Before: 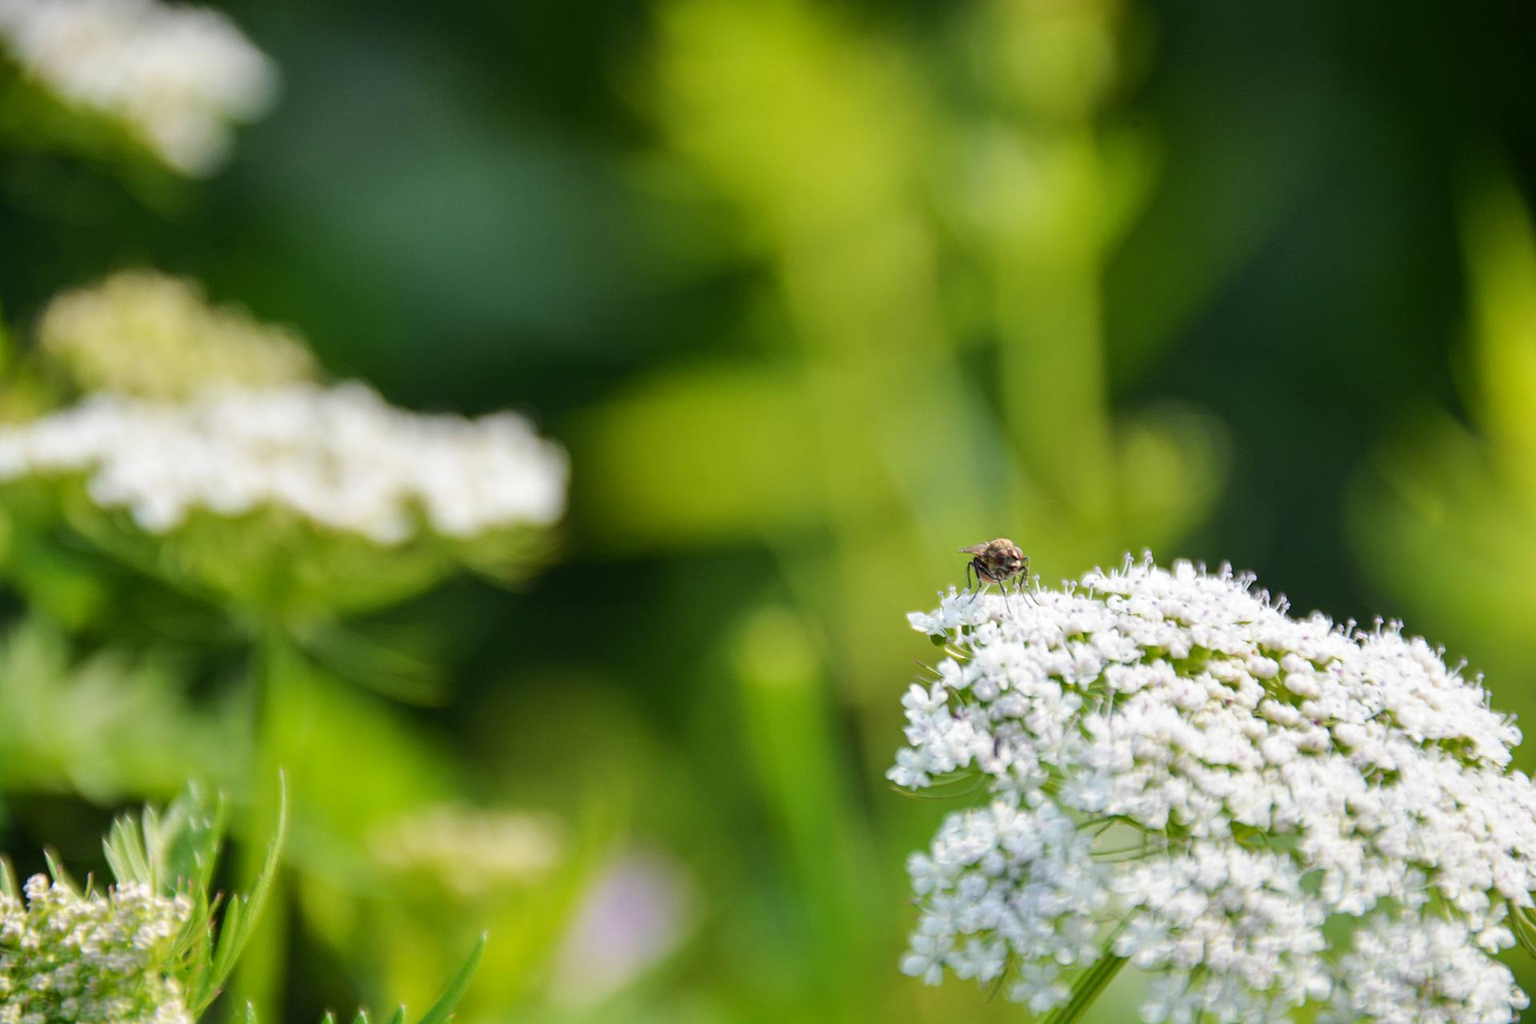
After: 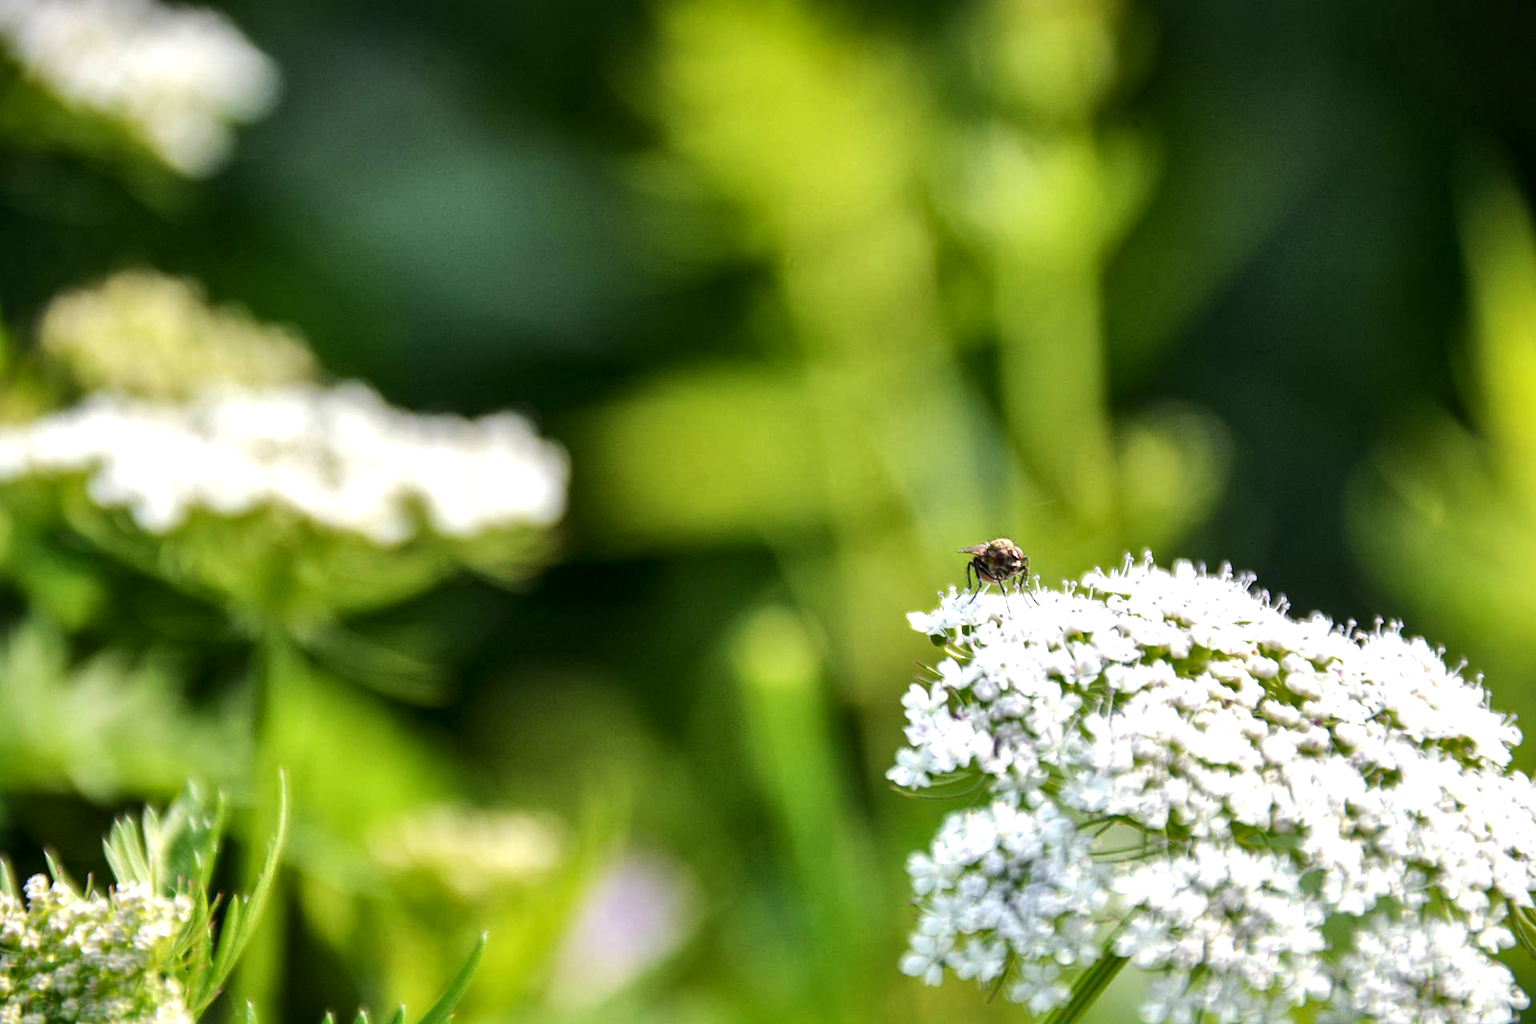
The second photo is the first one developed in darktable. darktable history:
shadows and highlights: shadows 25.42, highlights -23.94, highlights color adjustment 77.85%
local contrast: mode bilateral grid, contrast 25, coarseness 60, detail 152%, midtone range 0.2
tone equalizer: -8 EV -0.441 EV, -7 EV -0.375 EV, -6 EV -0.36 EV, -5 EV -0.21 EV, -3 EV 0.196 EV, -2 EV 0.334 EV, -1 EV 0.382 EV, +0 EV 0.391 EV, edges refinement/feathering 500, mask exposure compensation -1.57 EV, preserve details no
